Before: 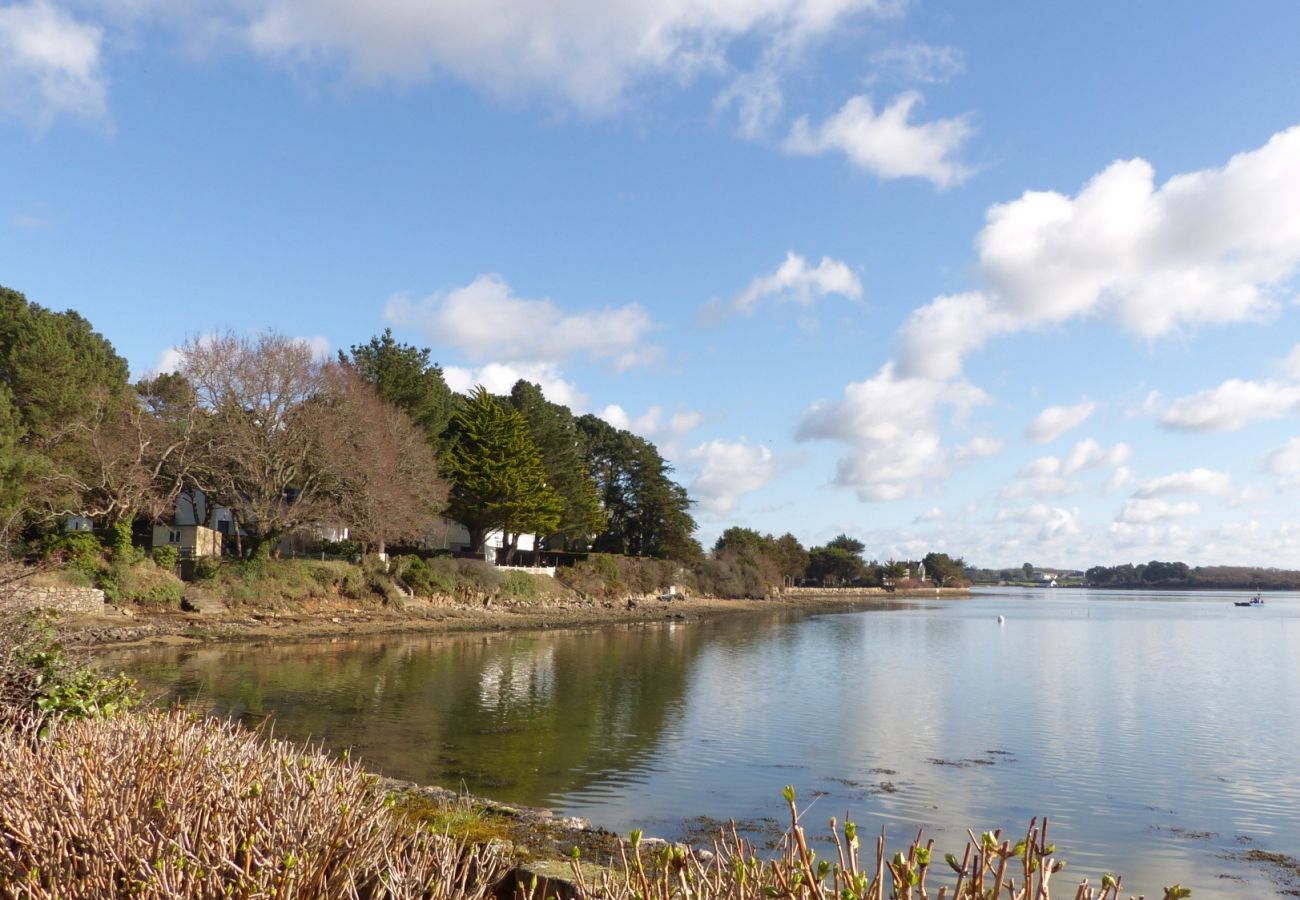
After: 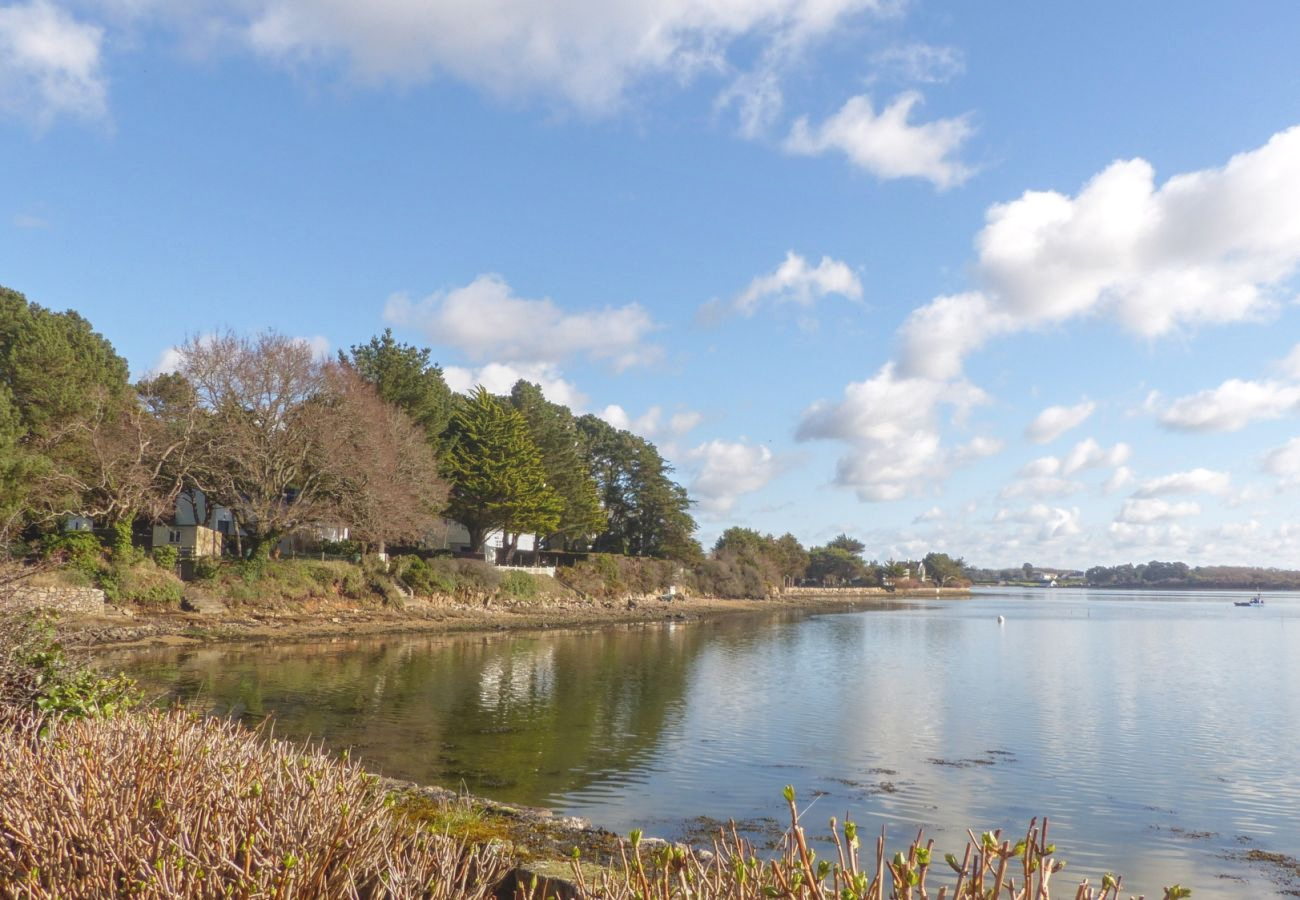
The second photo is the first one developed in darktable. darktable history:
local contrast: highlights 73%, shadows 15%, midtone range 0.197
tone equalizer: -8 EV -0.55 EV
